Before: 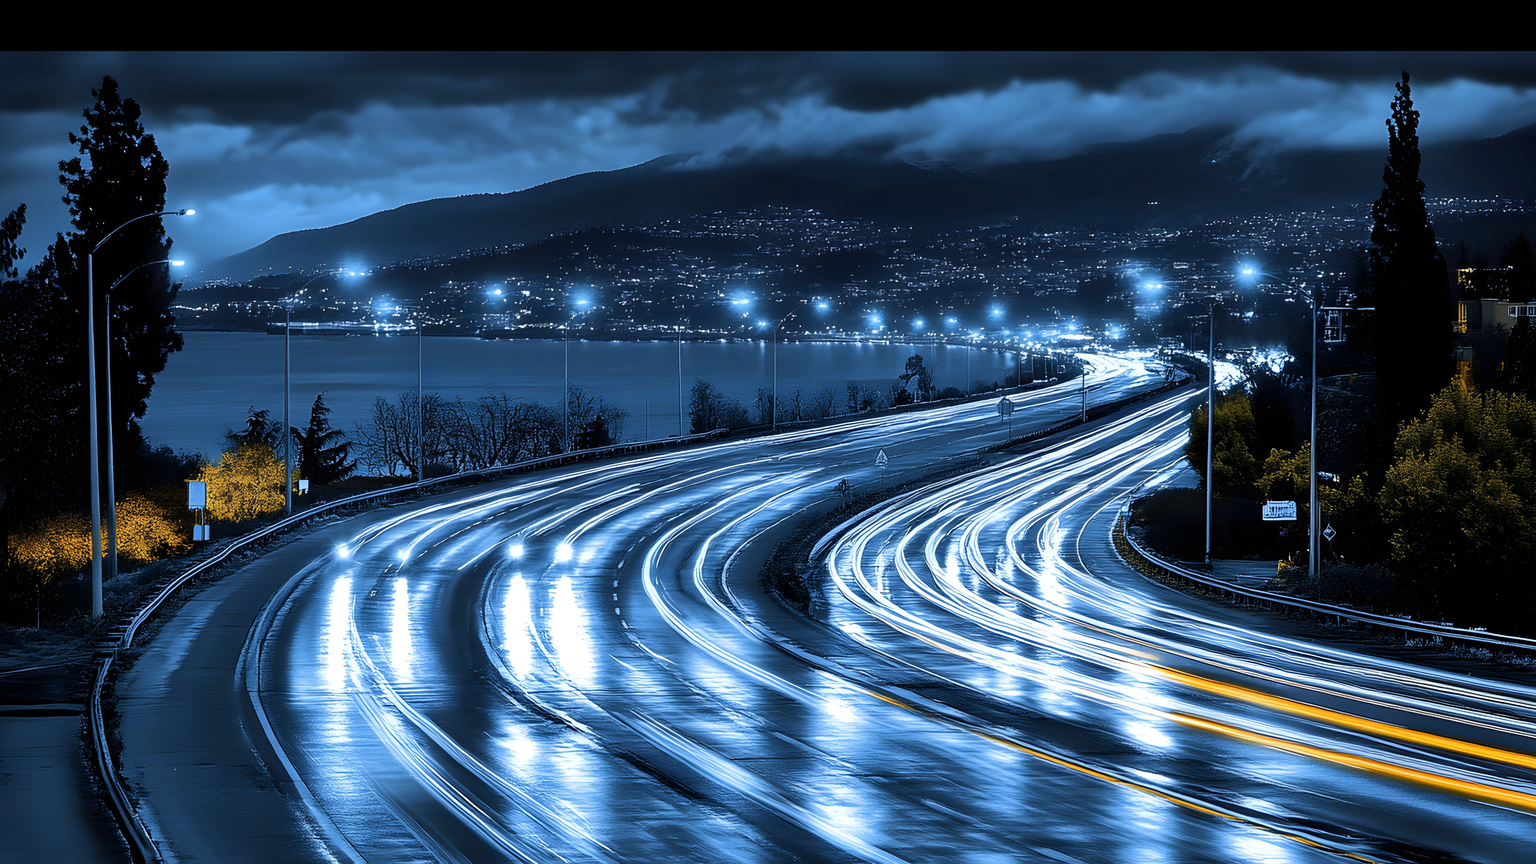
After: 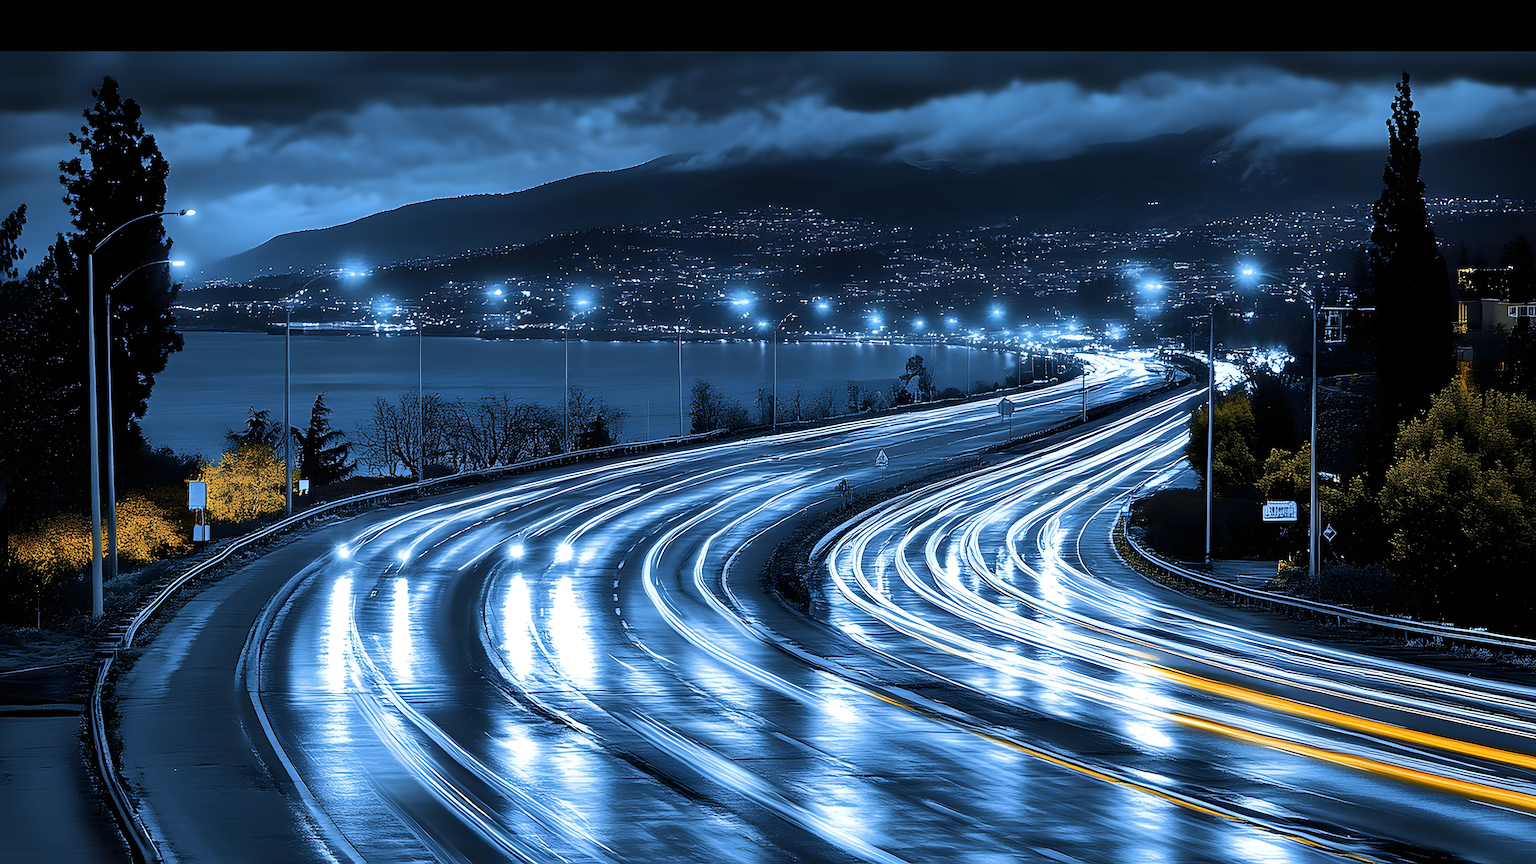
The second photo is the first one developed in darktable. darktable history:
tone equalizer: edges refinement/feathering 500, mask exposure compensation -1.57 EV, preserve details no
sharpen: amount 0.217
